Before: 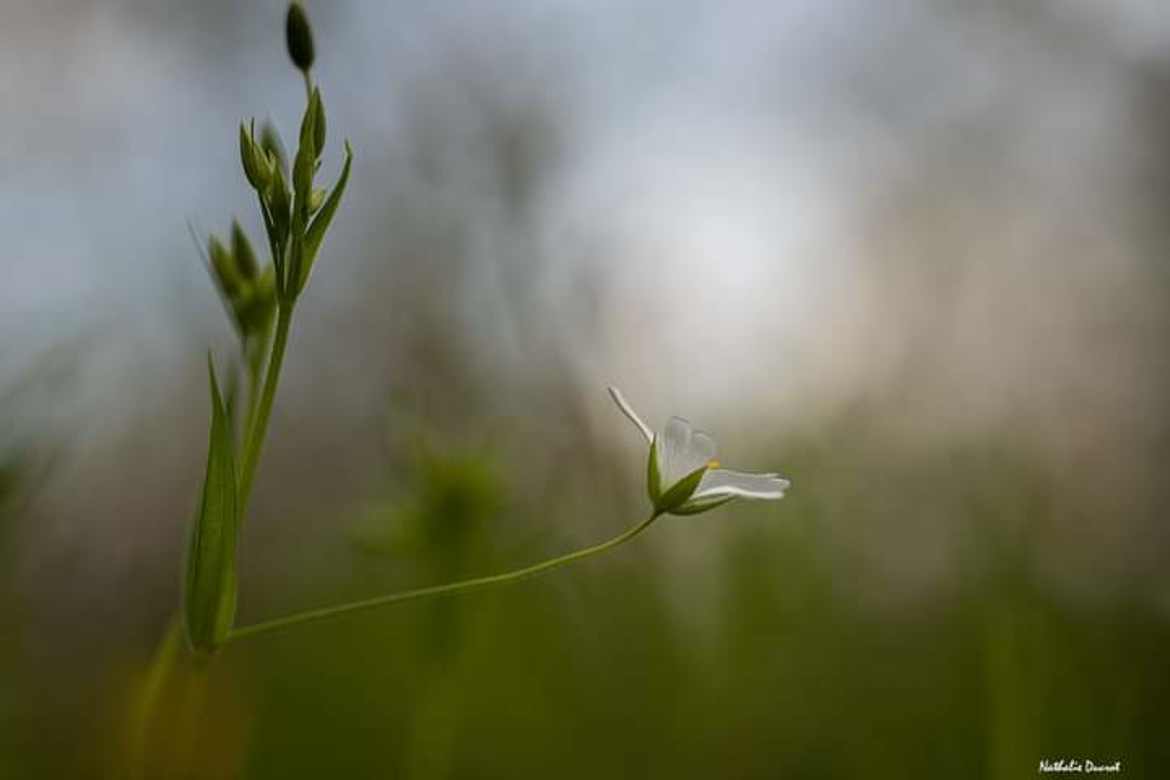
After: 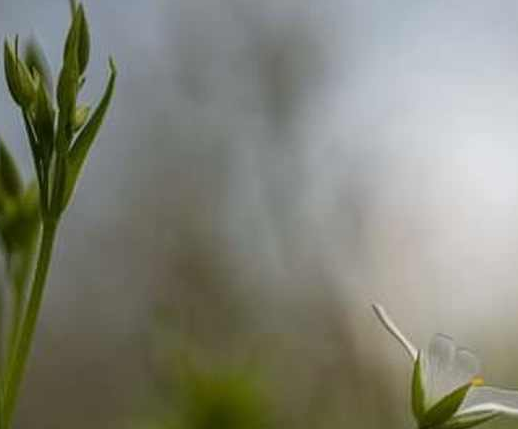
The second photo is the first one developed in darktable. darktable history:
crop: left 20.199%, top 10.751%, right 35.486%, bottom 34.233%
